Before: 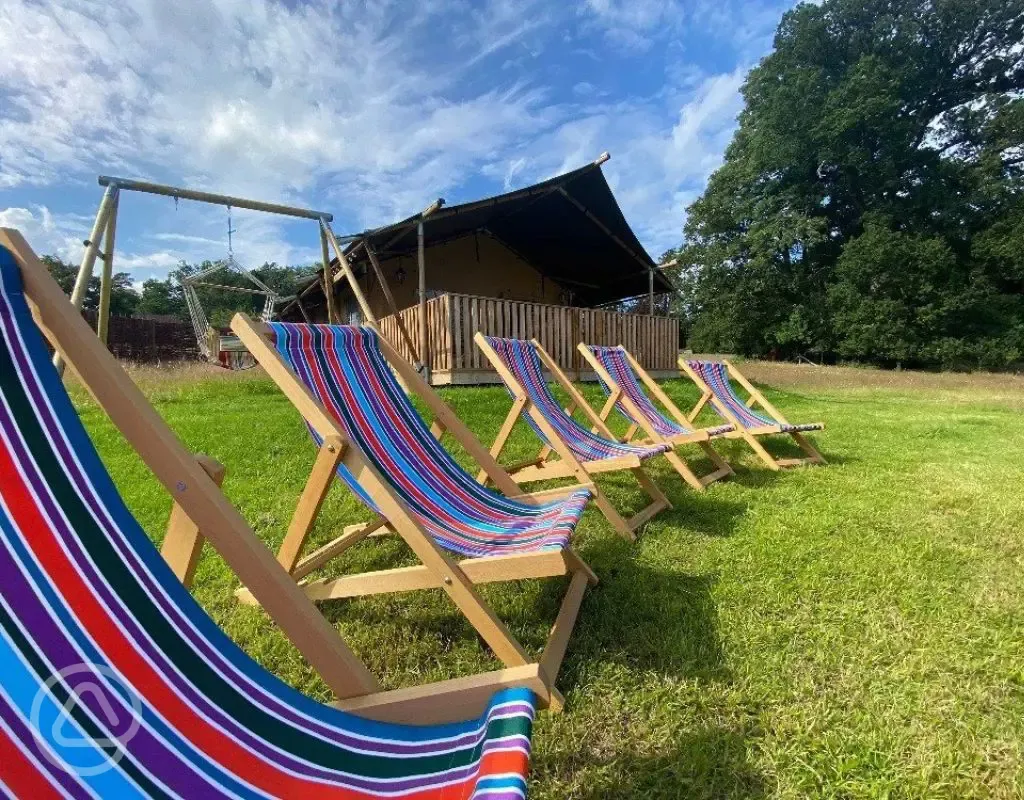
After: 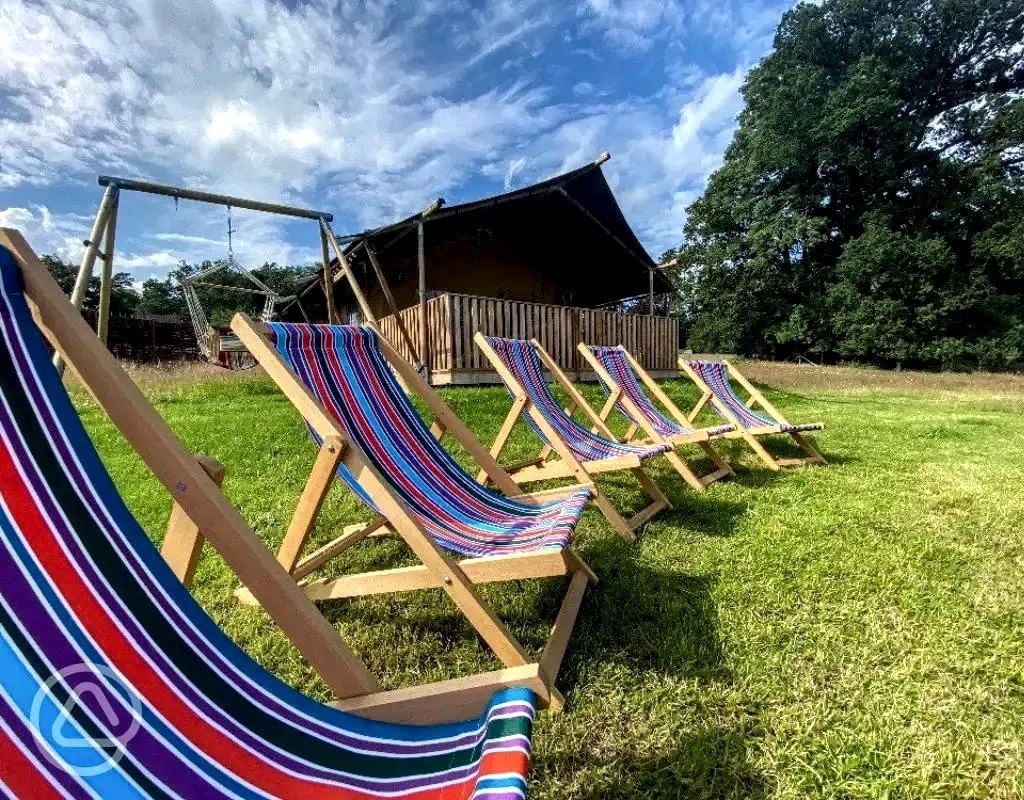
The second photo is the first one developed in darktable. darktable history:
local contrast: highlights 22%, shadows 71%, detail 170%
